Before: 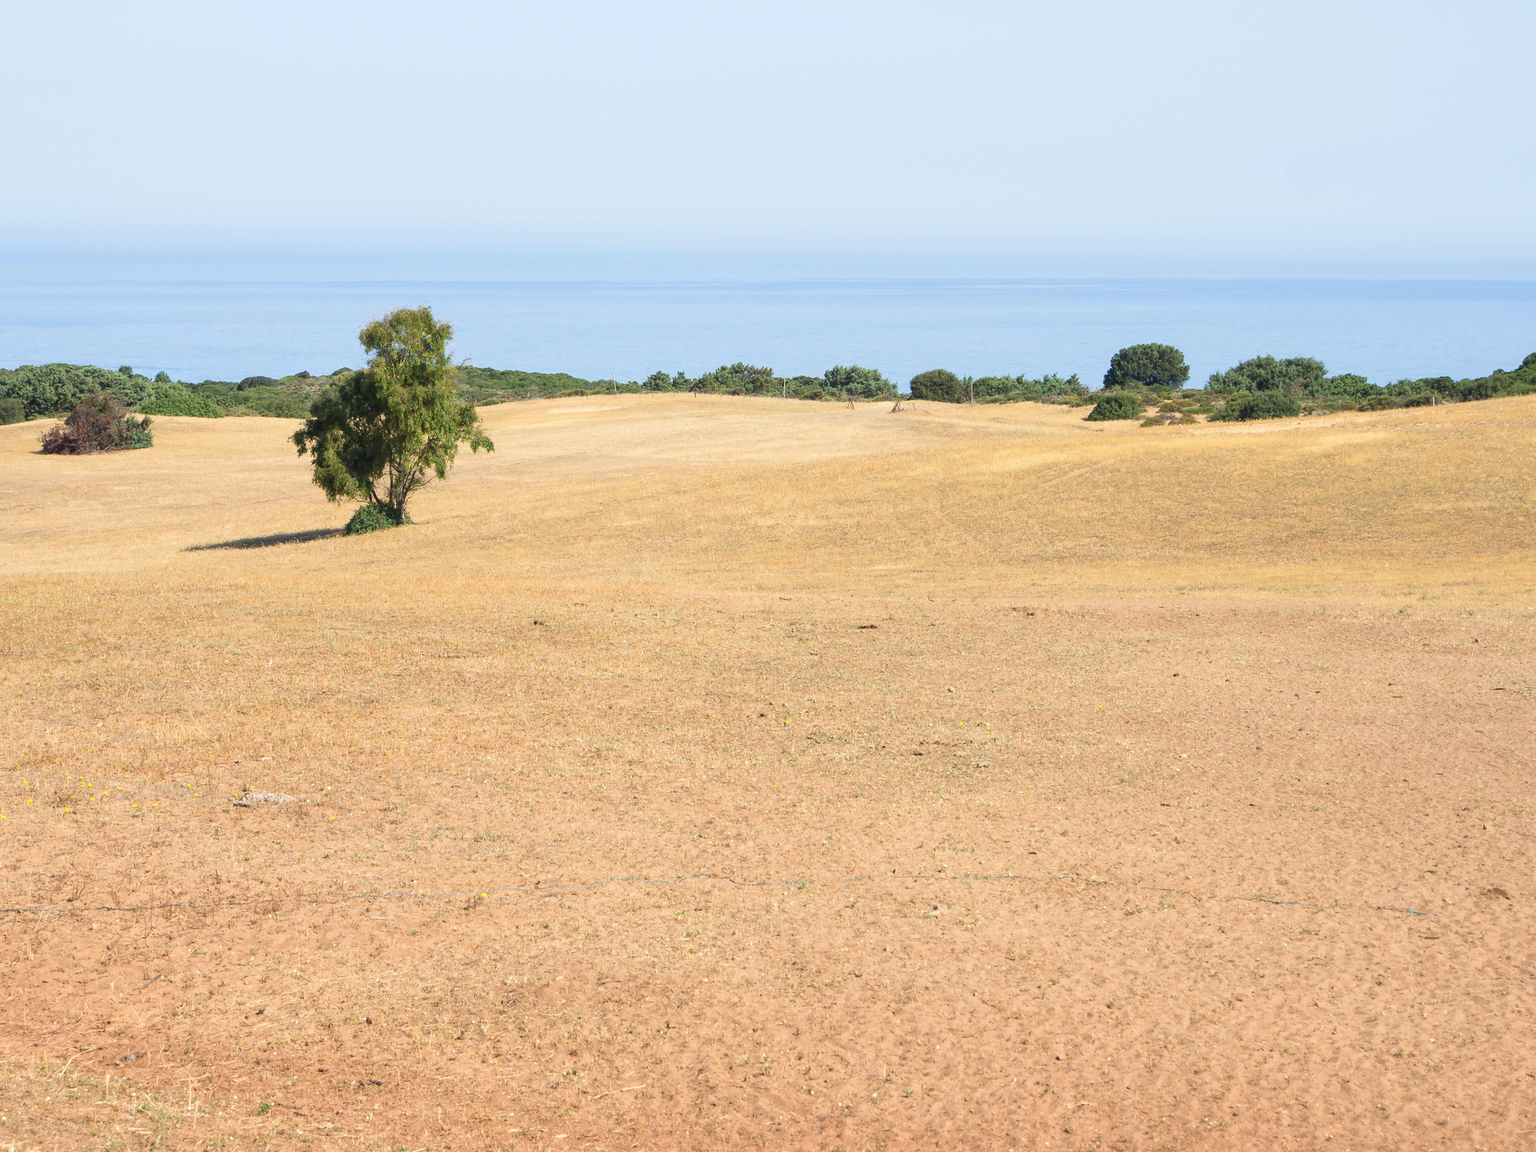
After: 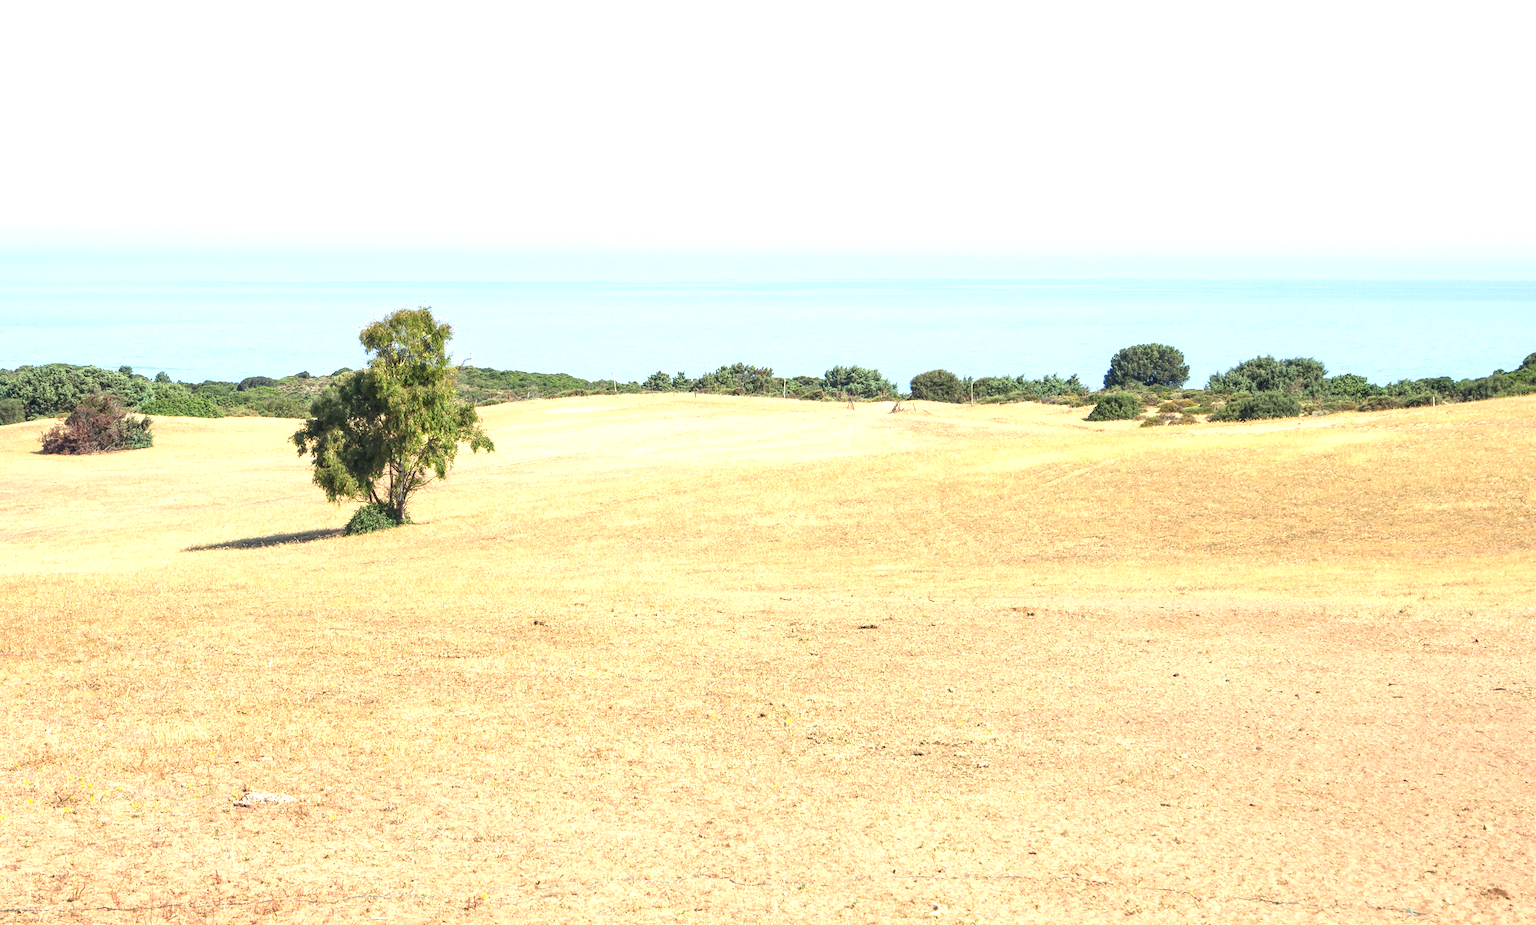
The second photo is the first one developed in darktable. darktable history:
local contrast: on, module defaults
crop: bottom 19.644%
exposure: exposure 0.74 EV, compensate highlight preservation false
